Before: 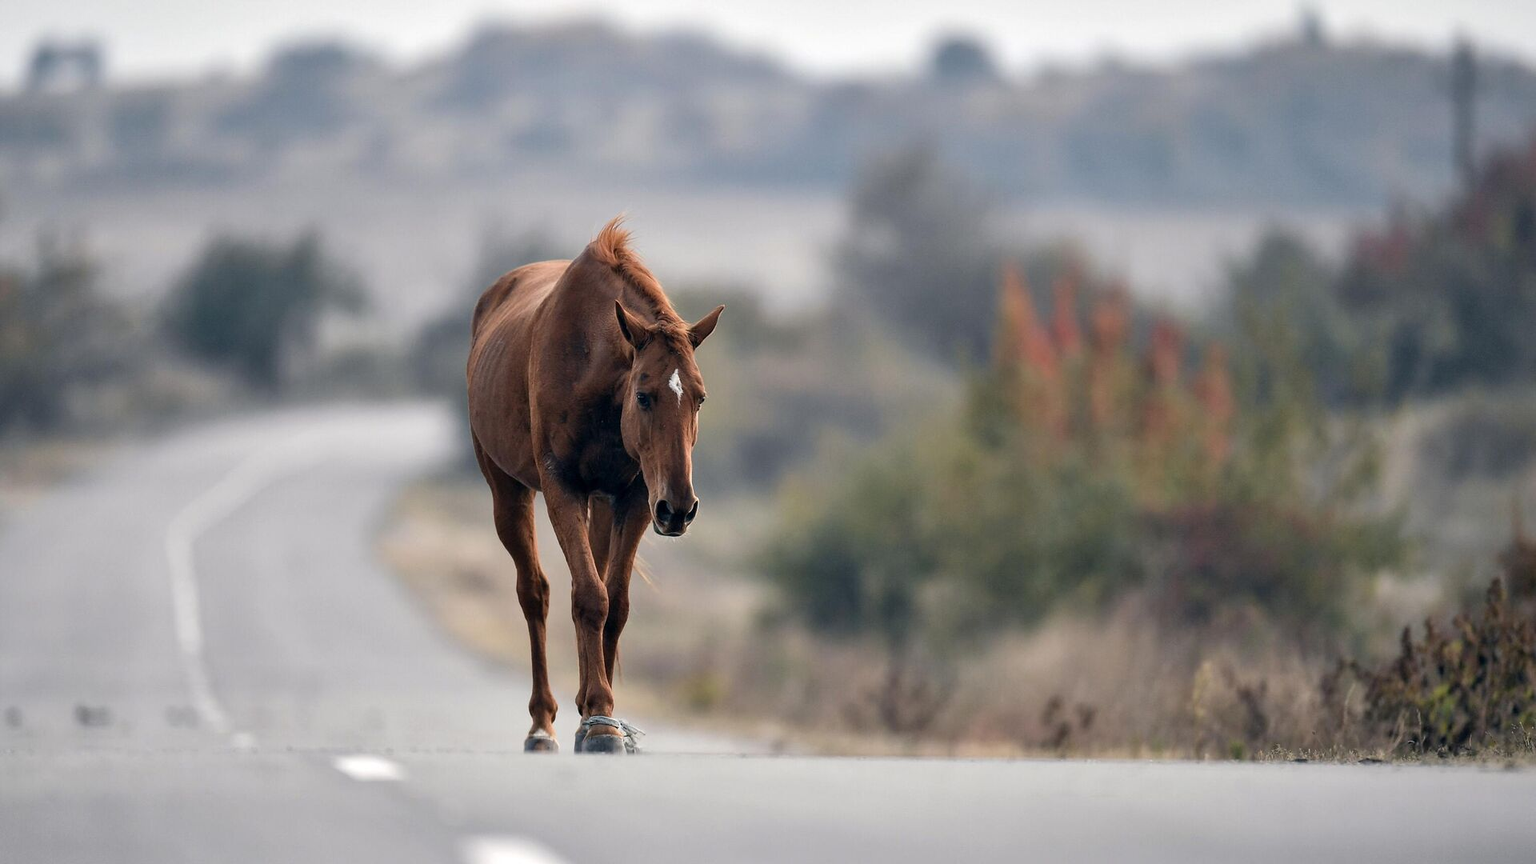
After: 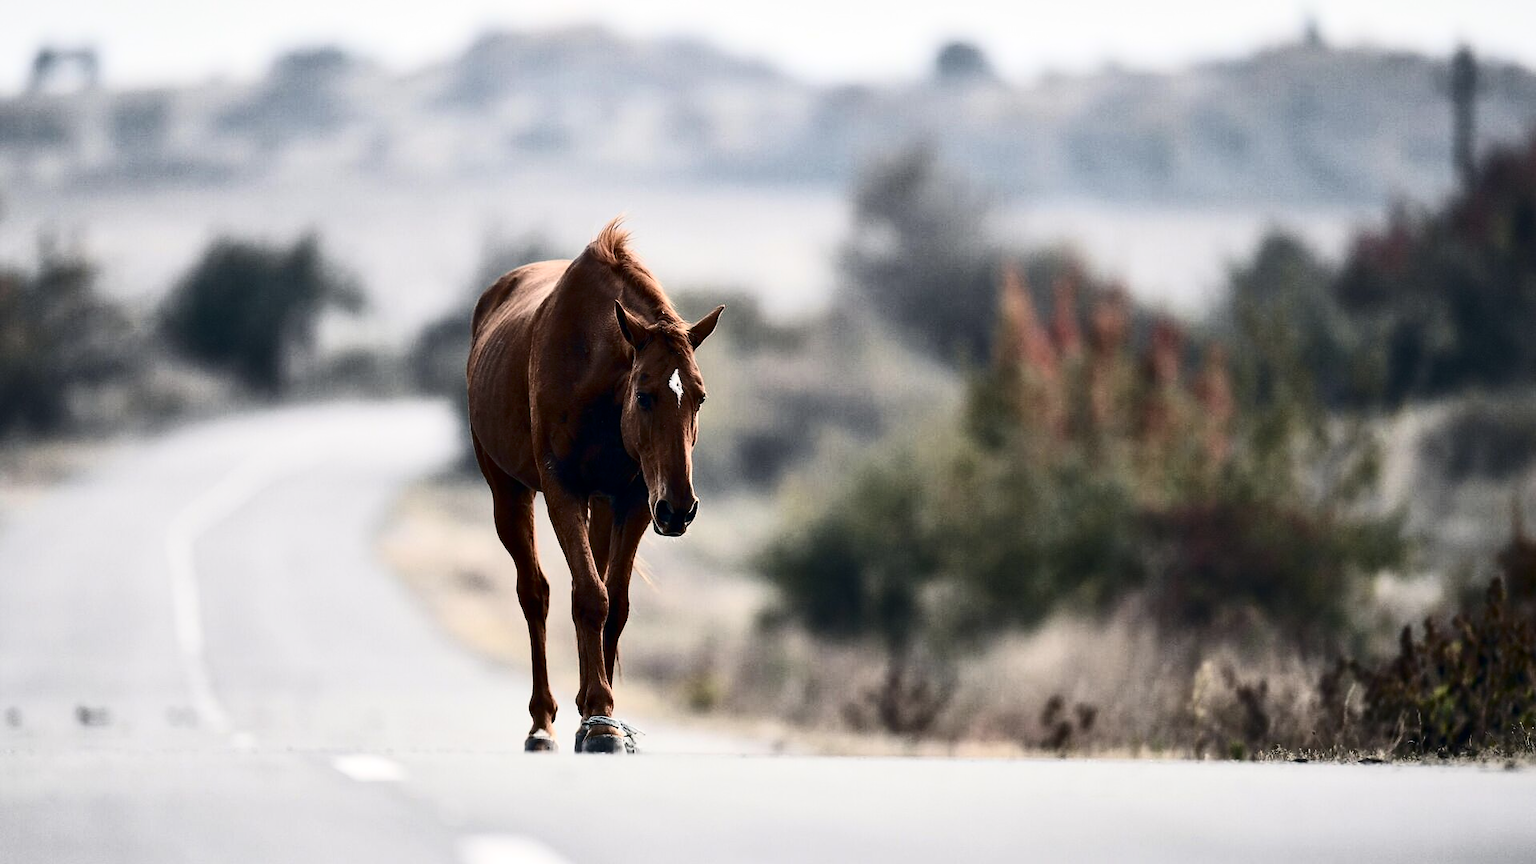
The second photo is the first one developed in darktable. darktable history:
contrast brightness saturation: contrast 0.488, saturation -0.099
